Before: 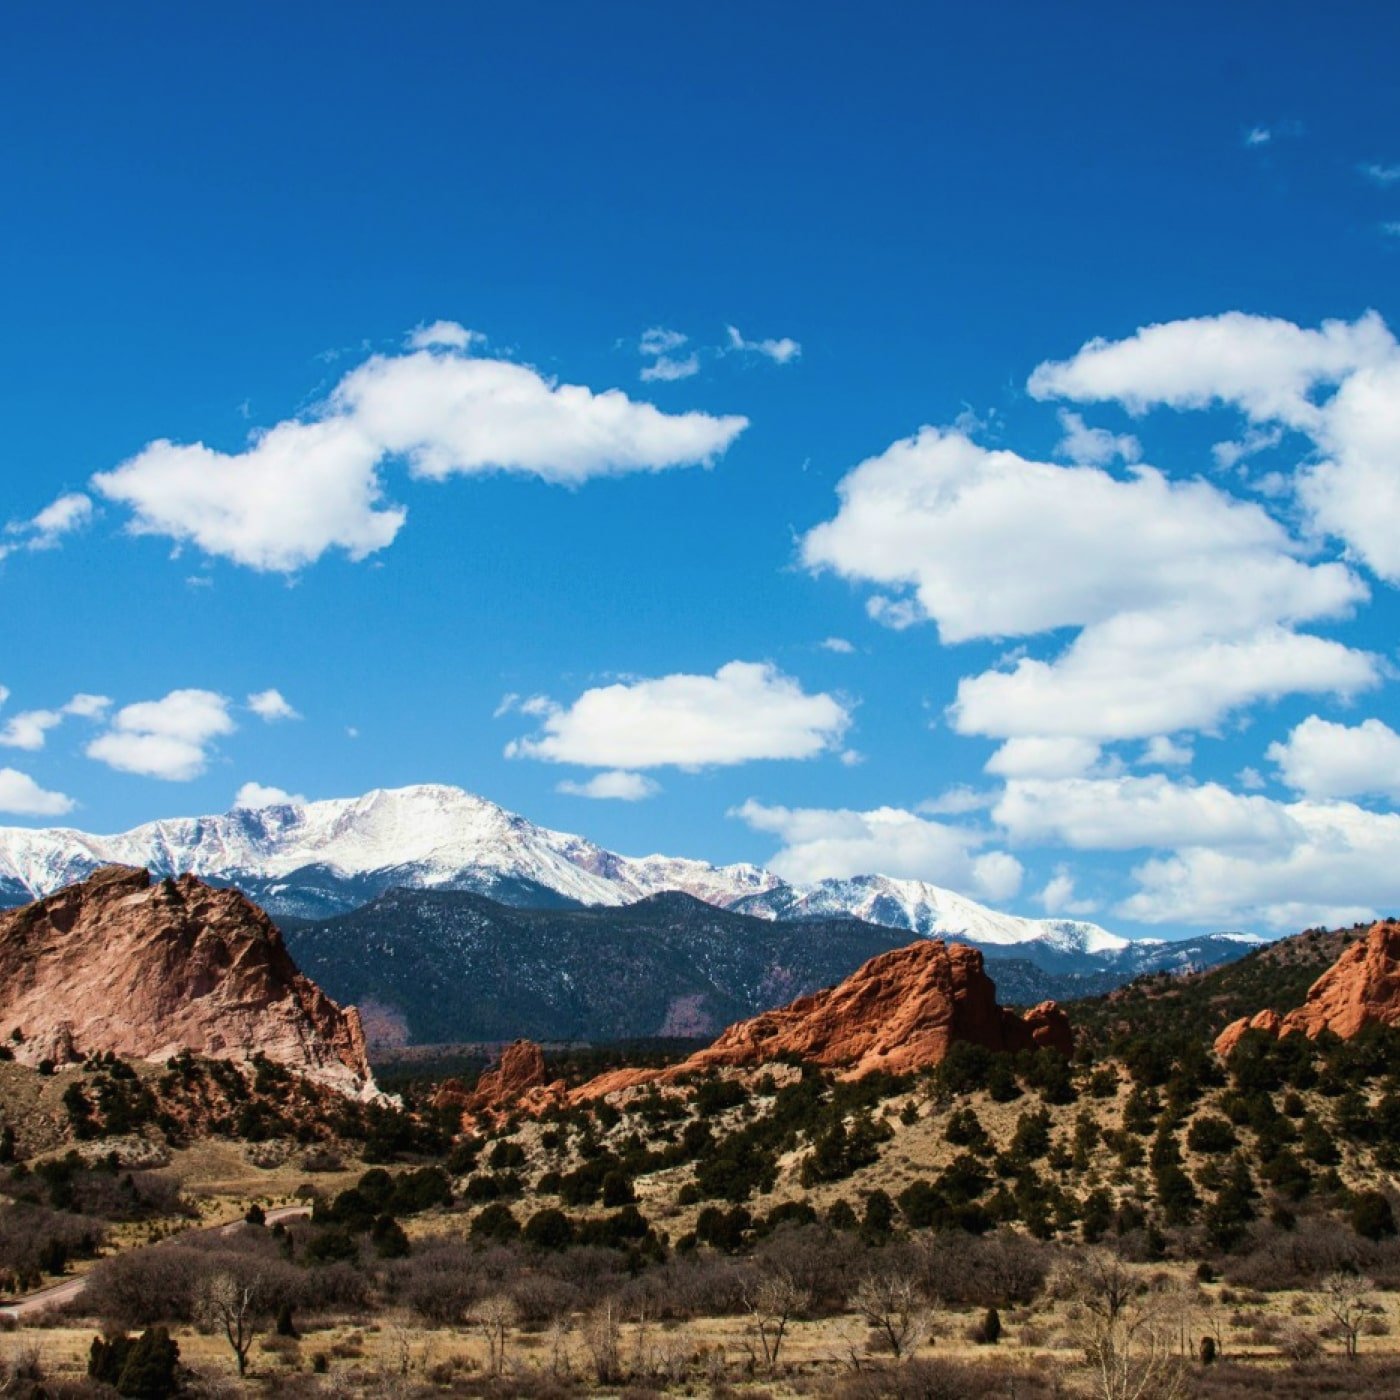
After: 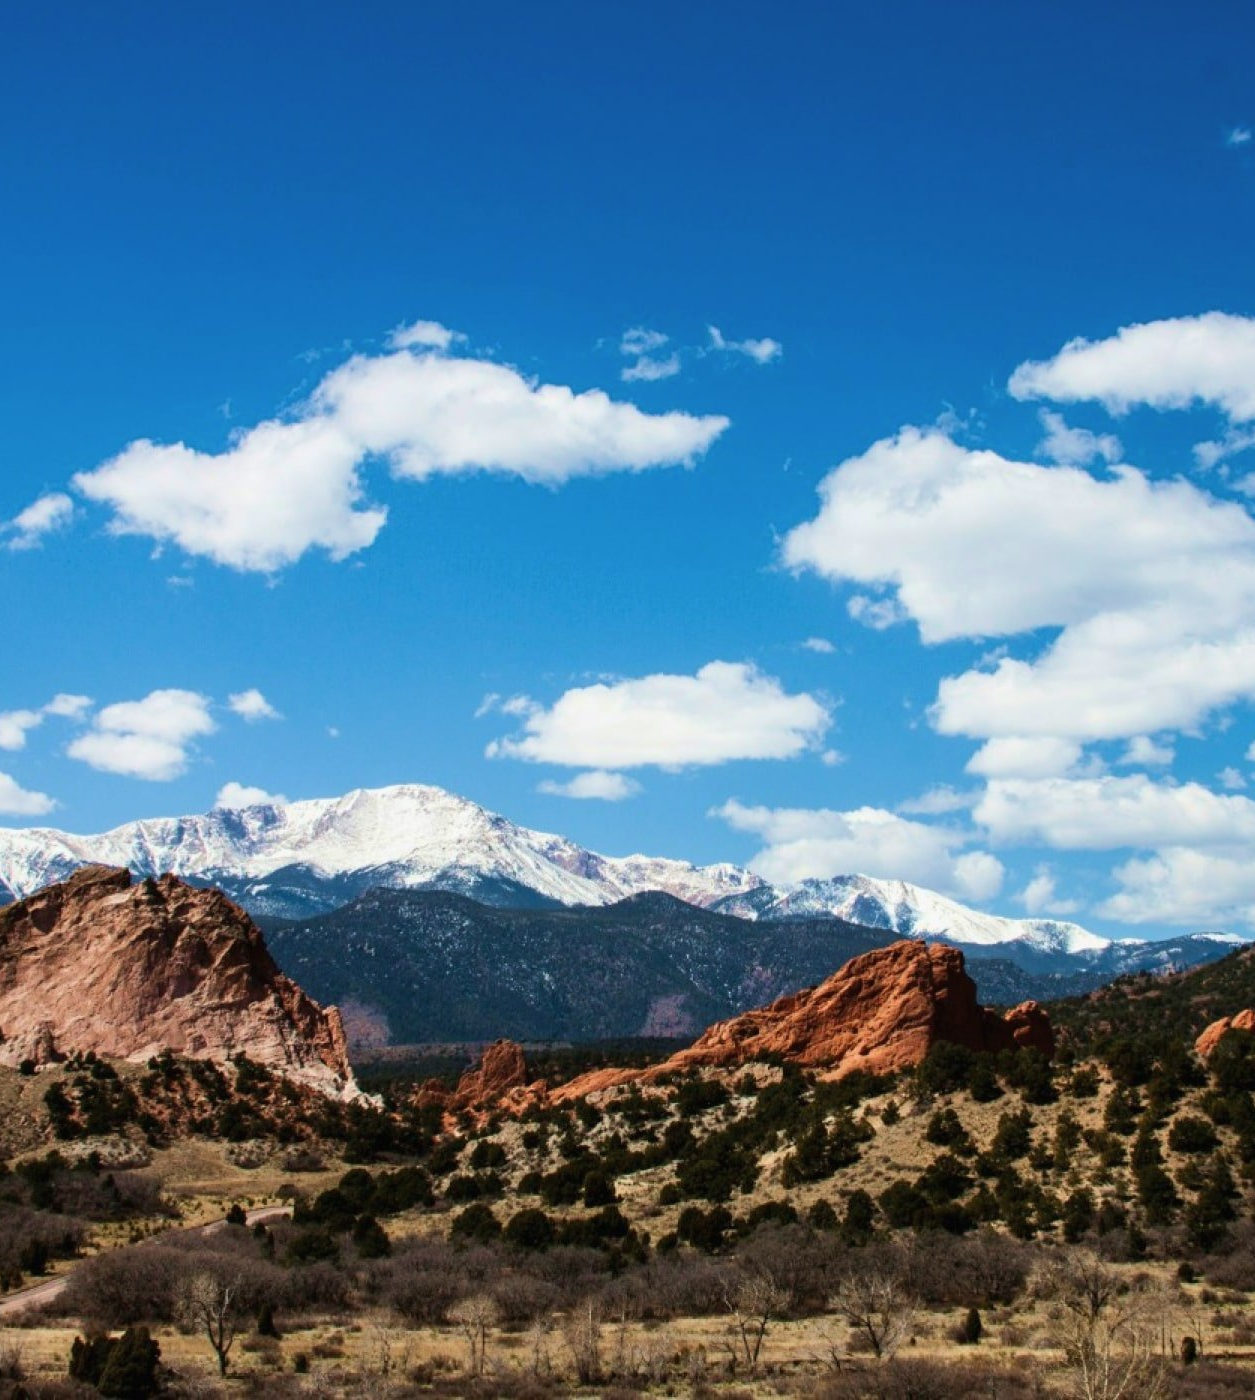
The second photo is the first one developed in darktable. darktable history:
crop and rotate: left 1.373%, right 8.922%
